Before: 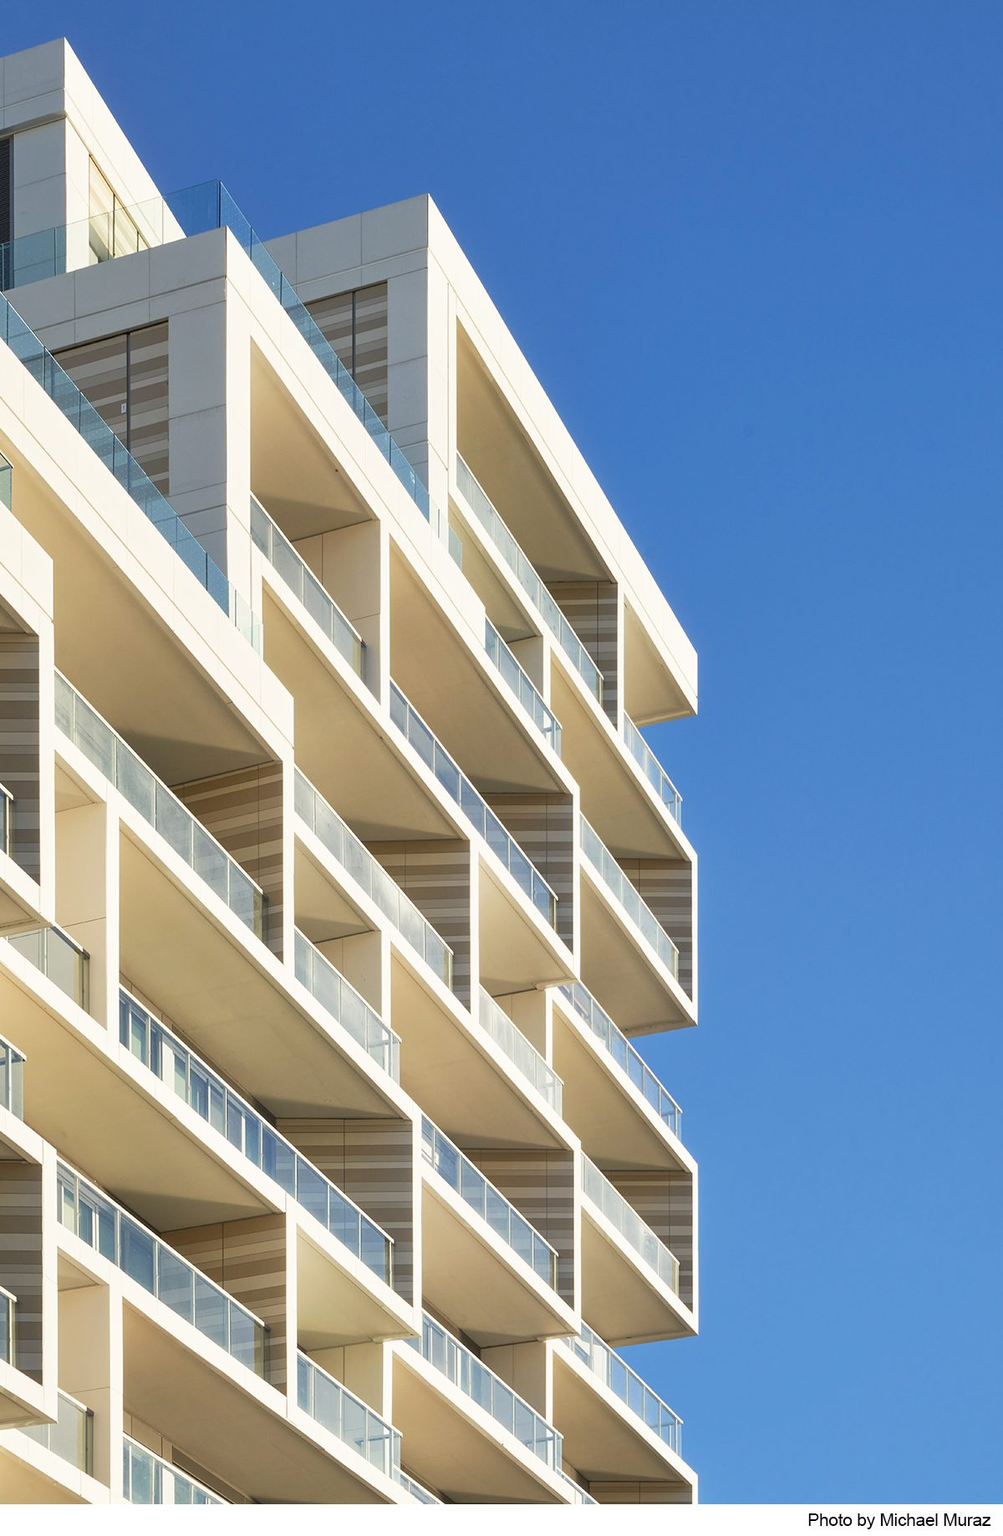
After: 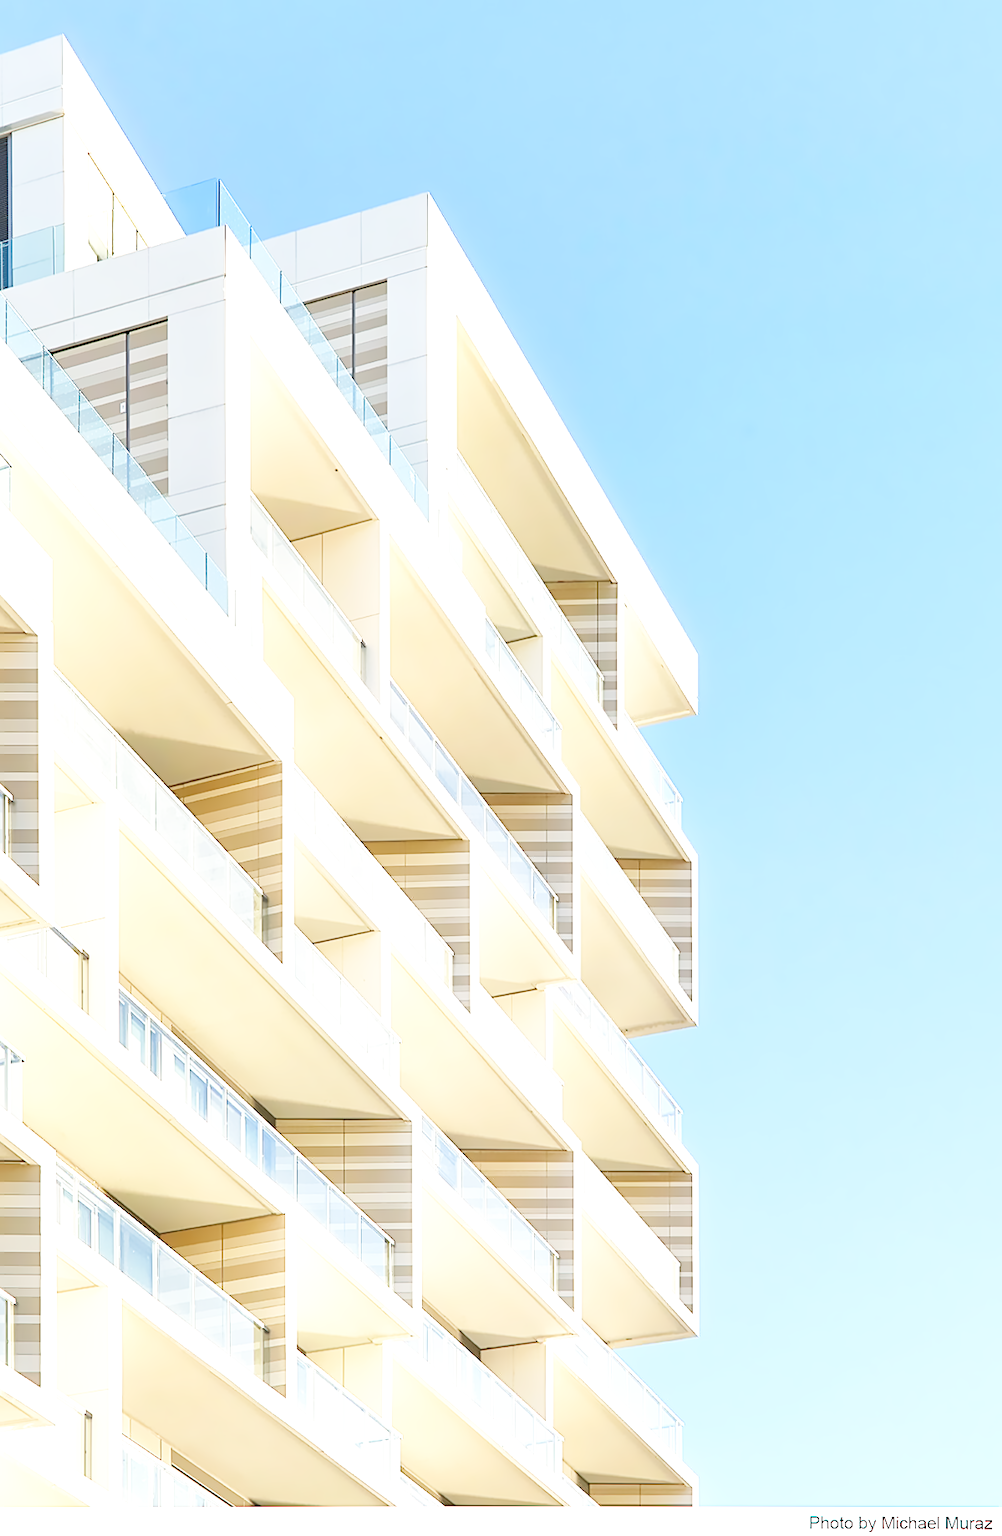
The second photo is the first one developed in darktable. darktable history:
lens correction: scale 1, crop 1, focal 35, aperture 7.1, distance 1000, camera "Canon EOS 6D", lens "Sigma 35mm f/1.4 DG HSM"
base curve: curves: ch0 [(0, 0.003) (0.001, 0.002) (0.006, 0.004) (0.02, 0.022) (0.048, 0.086) (0.094, 0.234) (0.162, 0.431) (0.258, 0.629) (0.385, 0.8) (0.548, 0.918) (0.751, 0.988) (1, 1)], preserve colors none
sharpen: on, module defaults
exposure: exposure 0.785 EV, compensate highlight preservation false
denoise (profiled): central pixel weight 0, a [-1, 0, 0], b [0, 0, 0], mode non-local means, y [[0, 0, 0.5 ×5] ×4, [0.5 ×7], [0.5 ×7]], fix various bugs in algorithm false, upgrade profiled transform false, color mode RGB, compensate highlight preservation false
